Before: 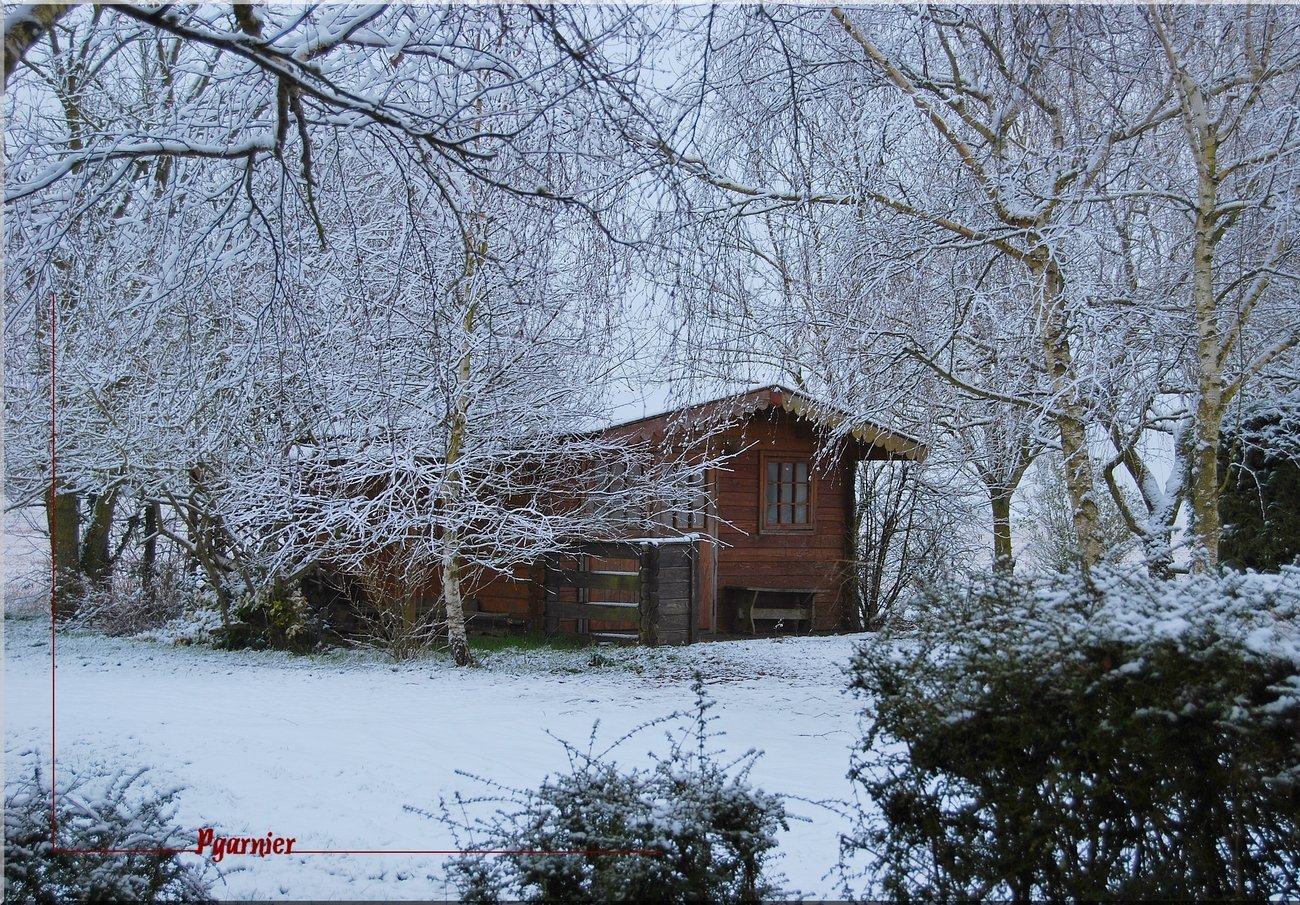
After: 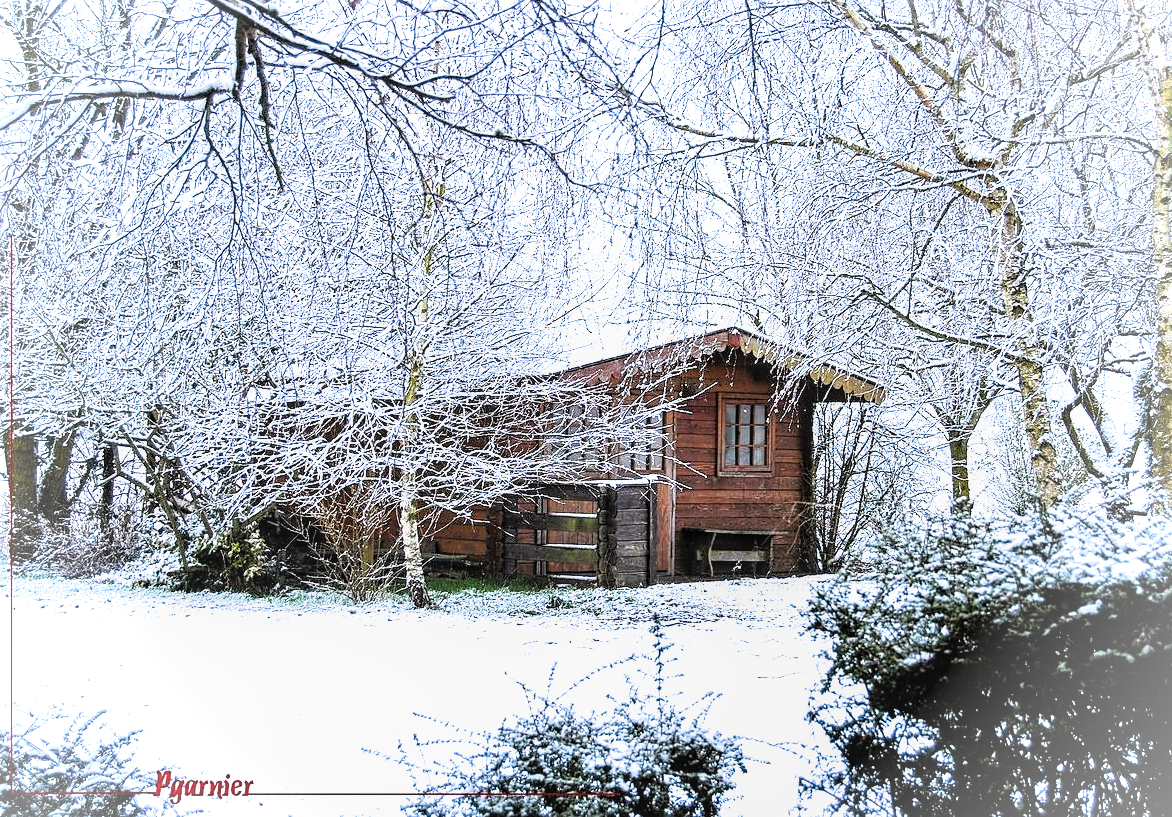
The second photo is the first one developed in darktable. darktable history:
sharpen: radius 1.836, amount 0.395, threshold 1.141
contrast brightness saturation: contrast 0.045, saturation 0.161
exposure: black level correction 0, exposure 1.446 EV, compensate exposure bias true, compensate highlight preservation false
local contrast: on, module defaults
tone equalizer: on, module defaults
crop: left 3.304%, top 6.458%, right 6.516%, bottom 3.226%
filmic rgb: black relative exposure -5.55 EV, white relative exposure 2.52 EV, target black luminance 0%, hardness 4.54, latitude 67.01%, contrast 1.465, shadows ↔ highlights balance -3.58%, color science v6 (2022)
vignetting: brightness 0.316, saturation -0.002, center (-0.032, -0.04)
